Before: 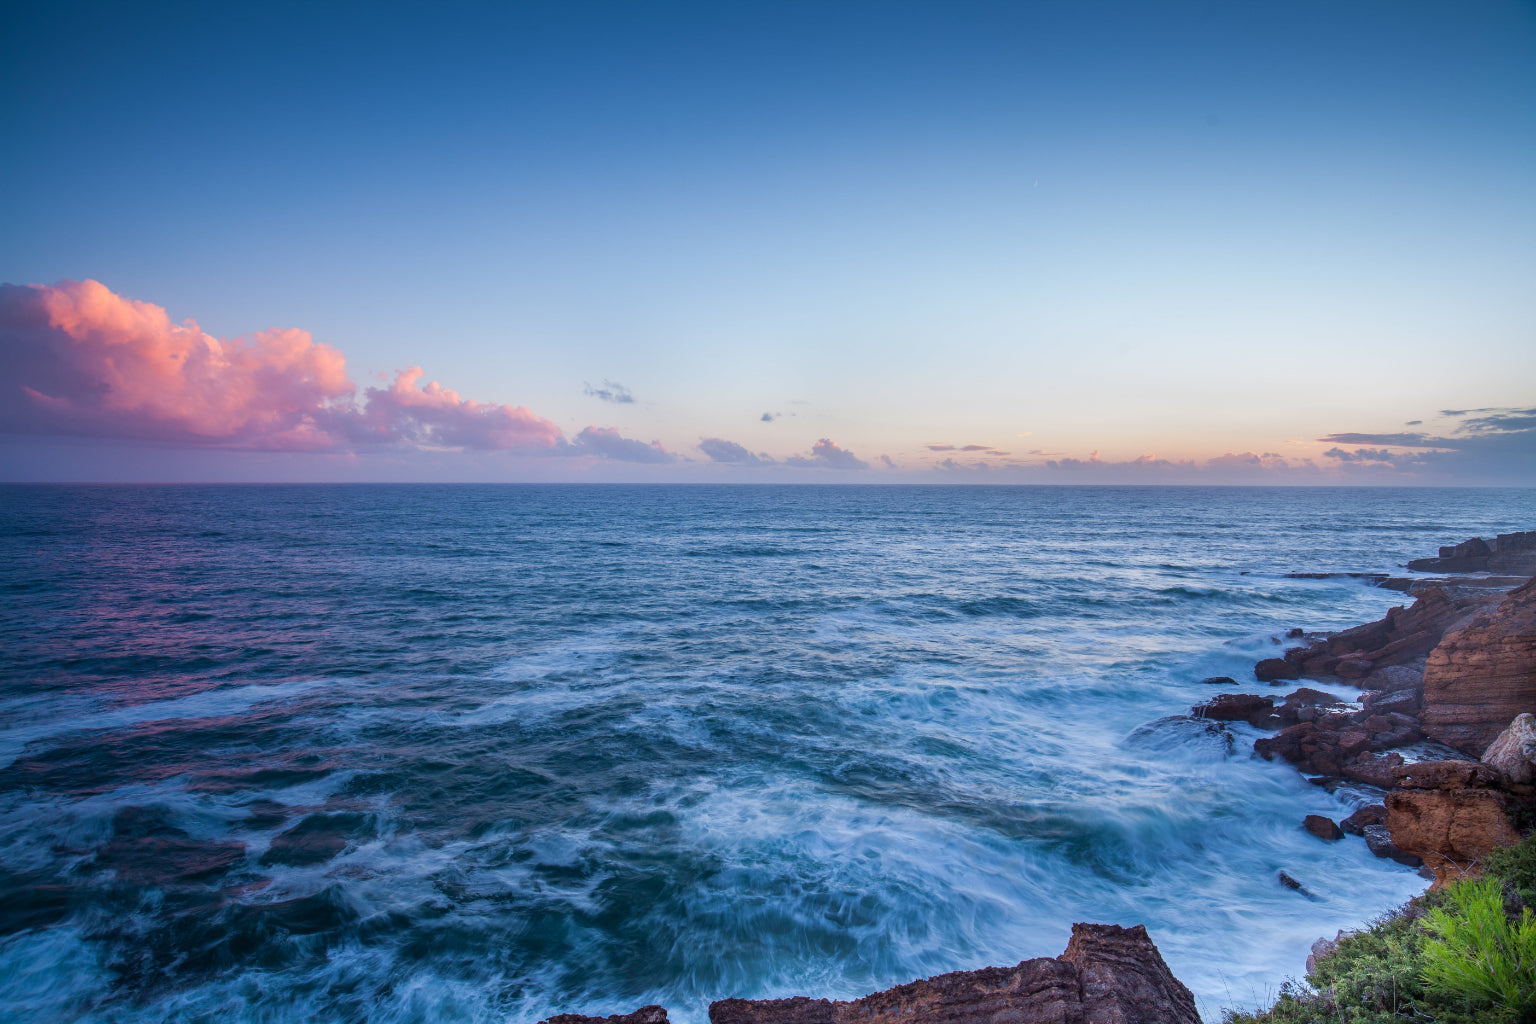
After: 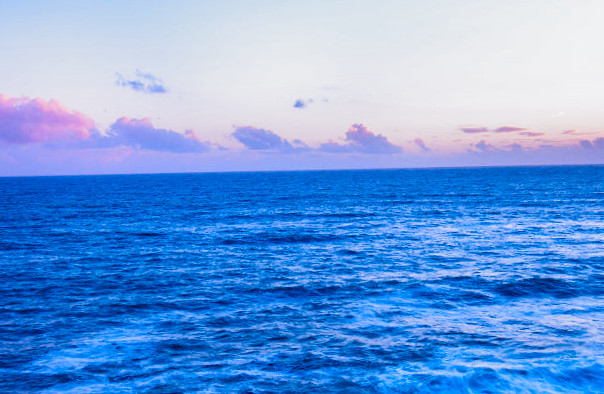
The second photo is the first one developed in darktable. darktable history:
crop: left 30%, top 30%, right 30%, bottom 30%
rotate and perspective: rotation -1.42°, crop left 0.016, crop right 0.984, crop top 0.035, crop bottom 0.965
tone equalizer: on, module defaults
contrast brightness saturation: contrast 0.12, brightness -0.12, saturation 0.2
white balance: red 1.004, blue 1.096
color balance rgb: global vibrance 42.74%
filmic rgb: black relative exposure -8.2 EV, white relative exposure 2.2 EV, threshold 3 EV, hardness 7.11, latitude 75%, contrast 1.325, highlights saturation mix -2%, shadows ↔ highlights balance 30%, preserve chrominance no, color science v5 (2021), contrast in shadows safe, contrast in highlights safe, enable highlight reconstruction true
